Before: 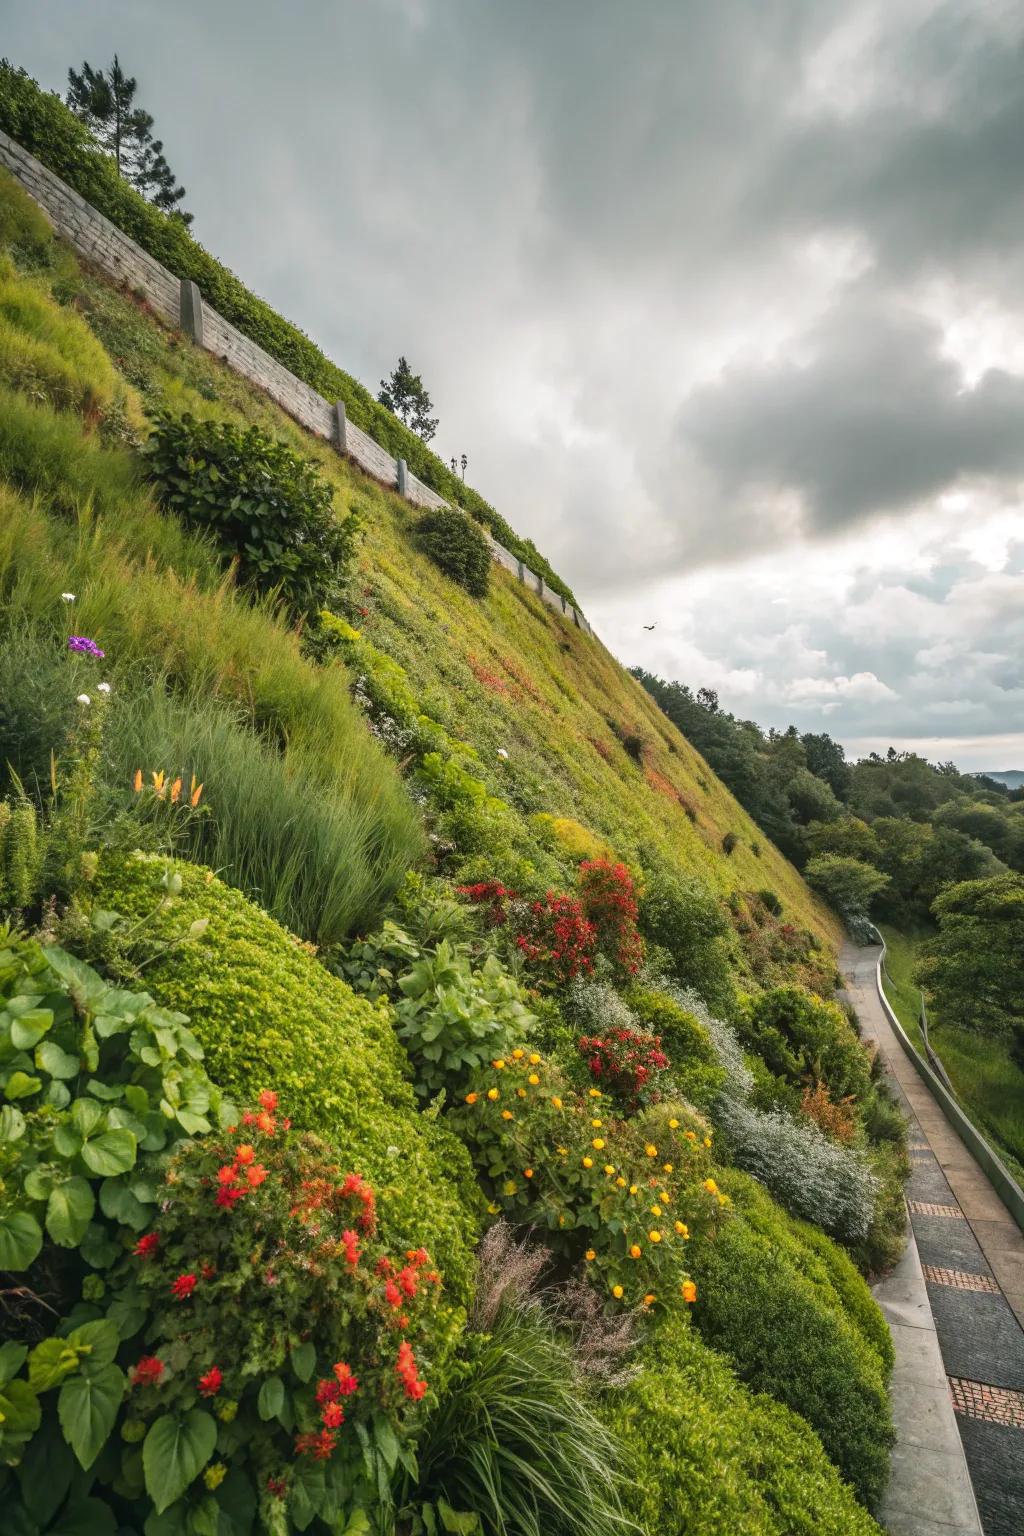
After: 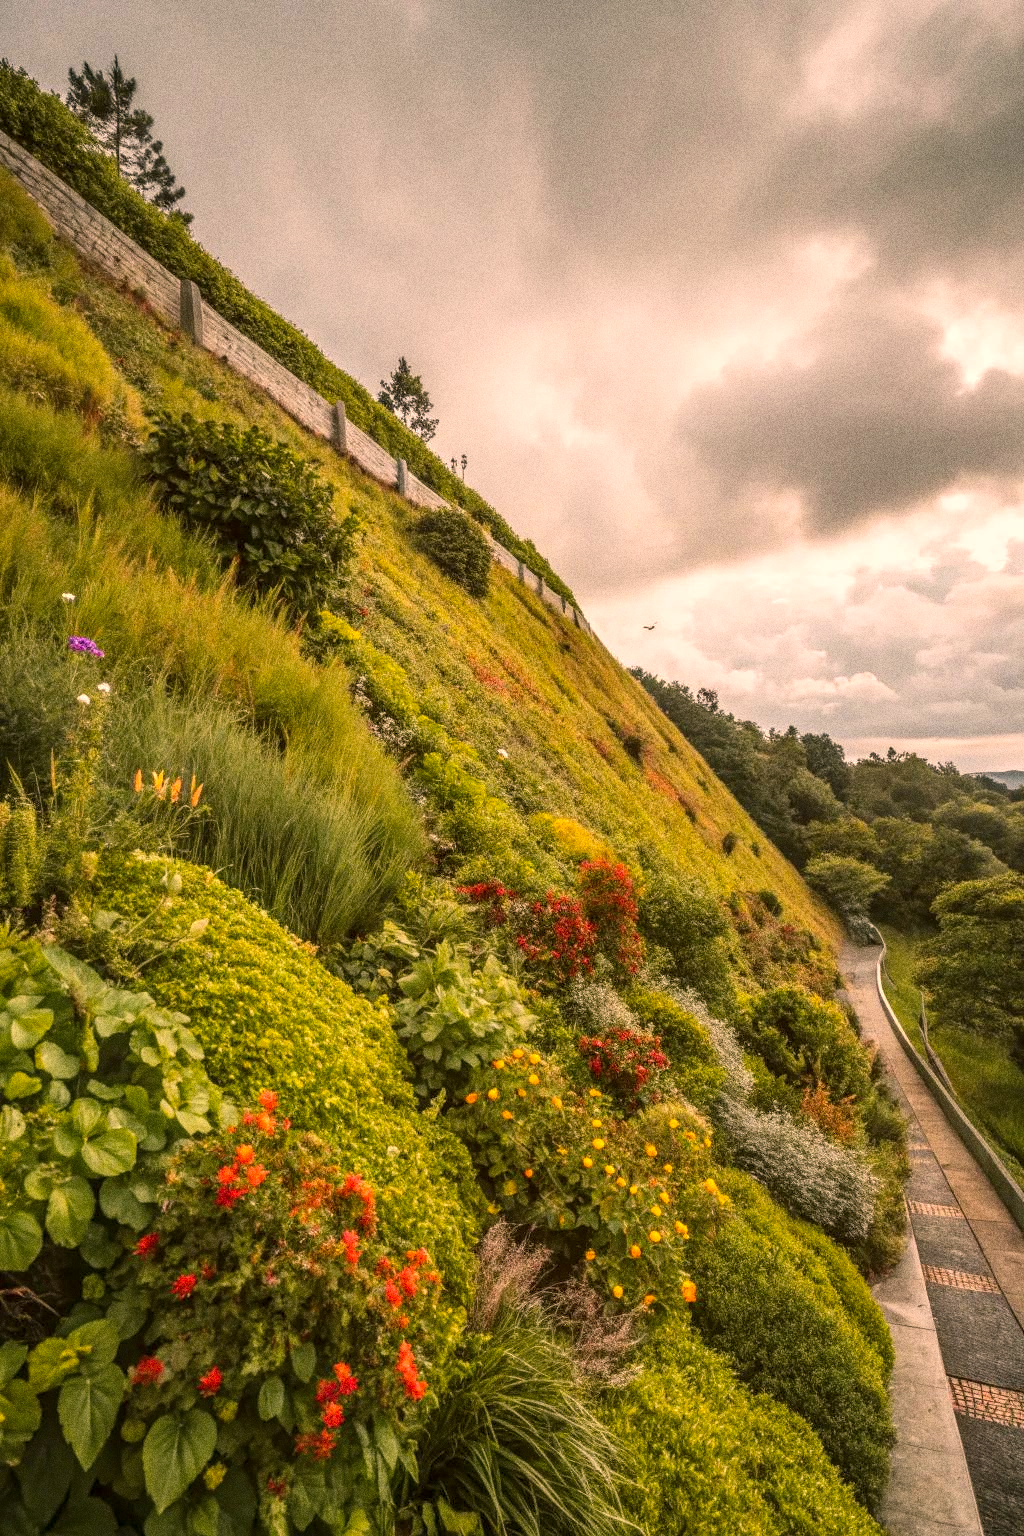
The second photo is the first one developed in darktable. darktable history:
color balance rgb: shadows lift › luminance -5%, shadows lift › chroma 1.1%, shadows lift › hue 219°, power › luminance 10%, power › chroma 2.83%, power › hue 60°, highlights gain › chroma 4.52%, highlights gain › hue 33.33°, saturation formula JzAzBz (2021)
local contrast: on, module defaults
grain: coarseness 0.09 ISO, strength 40%
